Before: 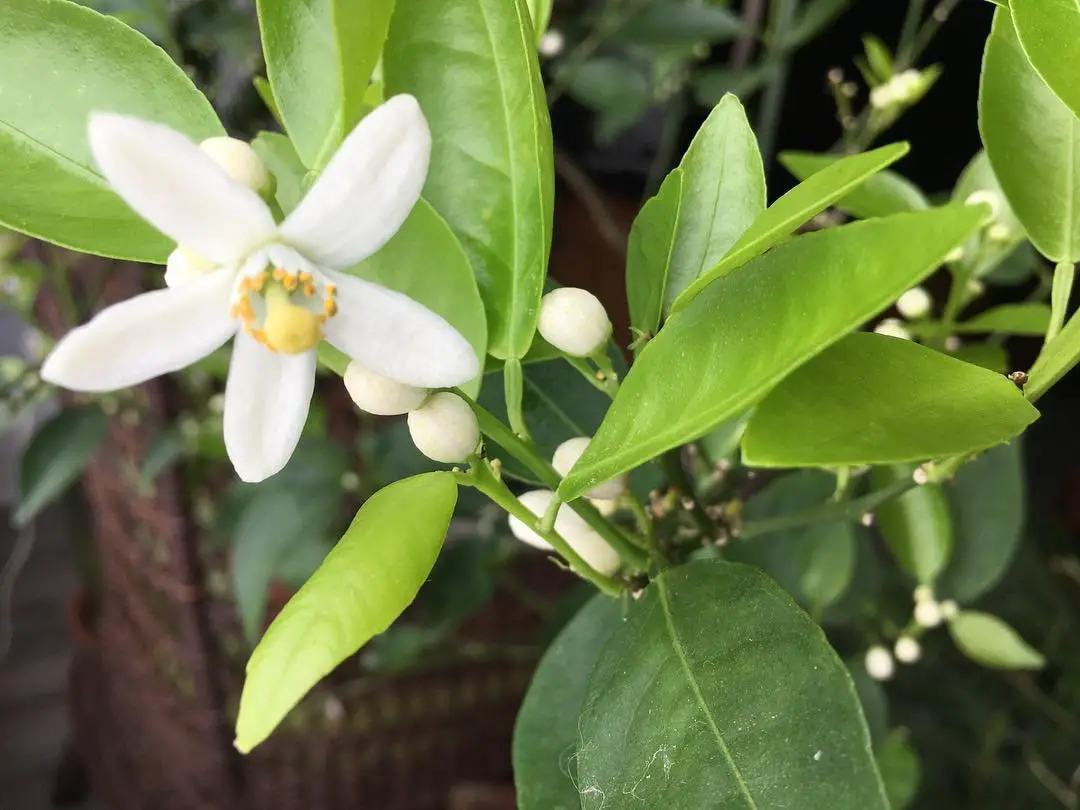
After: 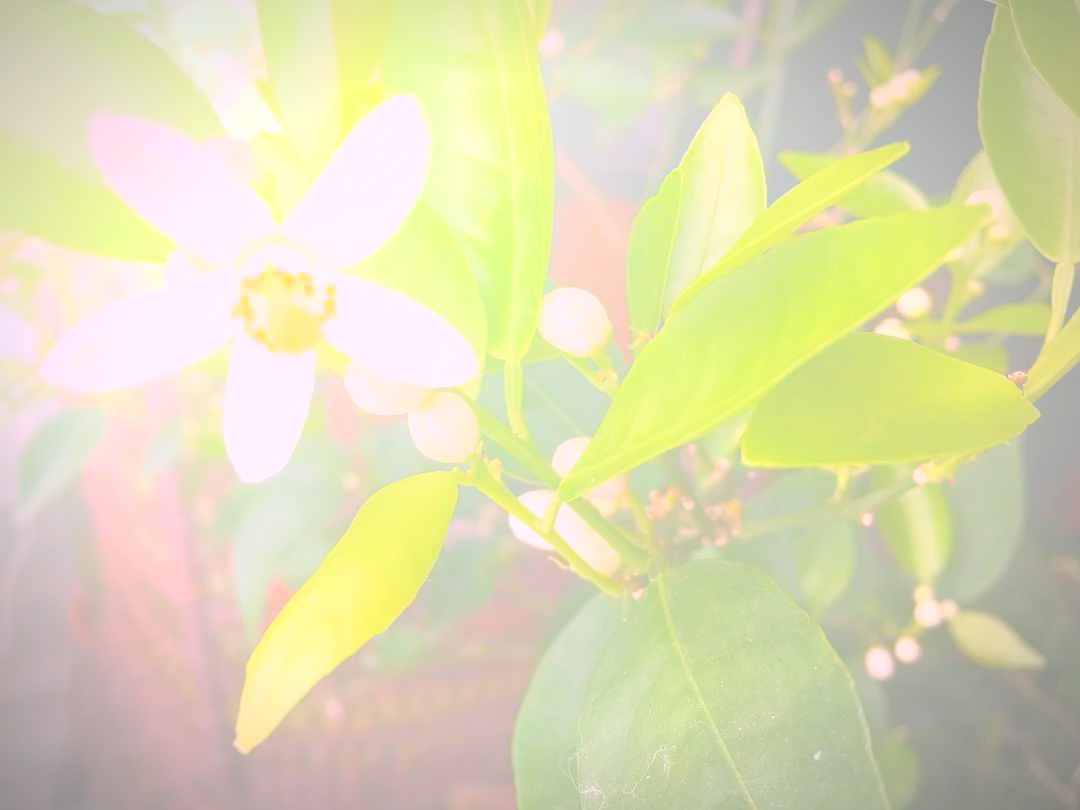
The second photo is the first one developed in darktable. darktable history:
bloom: size 70%, threshold 25%, strength 70%
vignetting: fall-off radius 60%, automatic ratio true
white balance: red 1.188, blue 1.11
